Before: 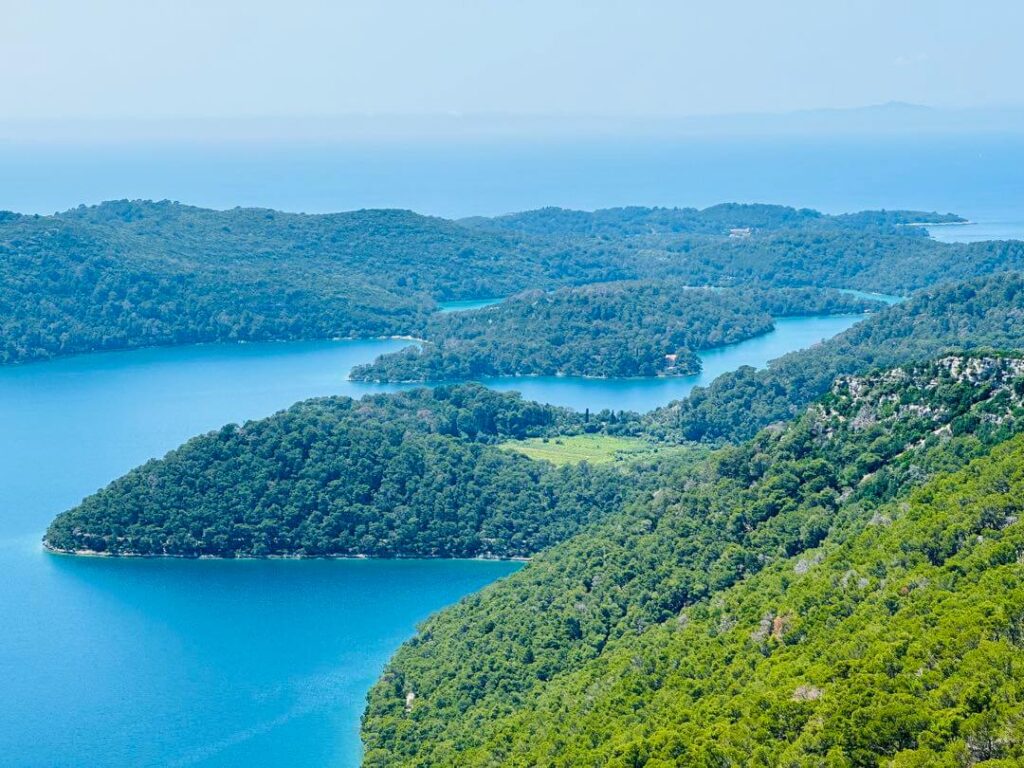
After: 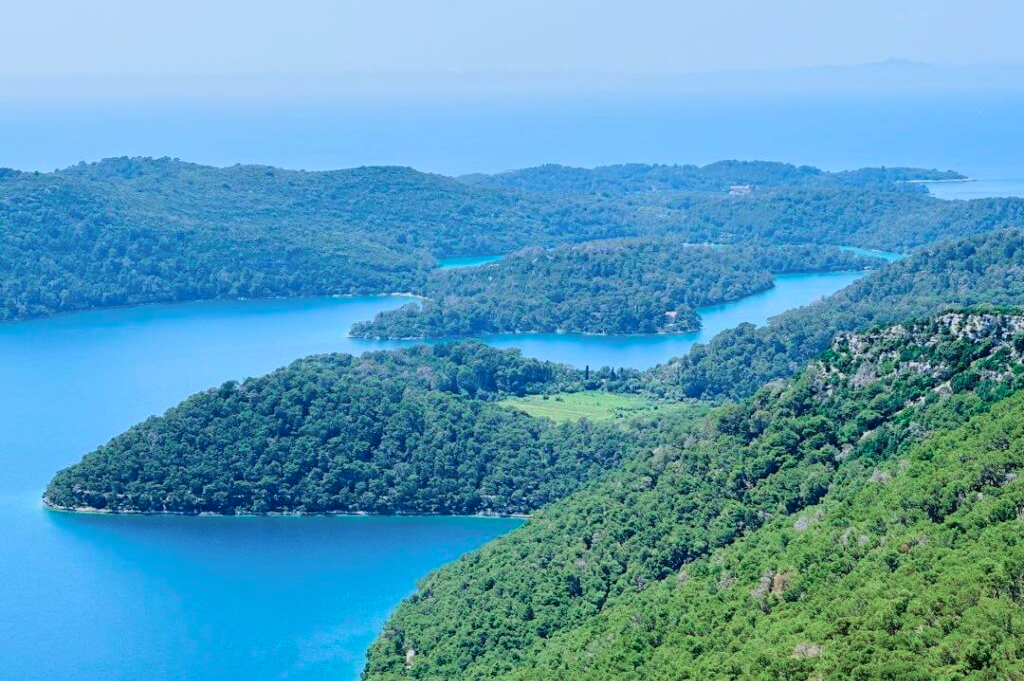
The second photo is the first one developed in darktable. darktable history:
crop and rotate: top 5.609%, bottom 5.609%
tone curve: curves: ch0 [(0, 0.009) (0.105, 0.069) (0.195, 0.154) (0.289, 0.278) (0.384, 0.391) (0.513, 0.53) (0.66, 0.667) (0.895, 0.863) (1, 0.919)]; ch1 [(0, 0) (0.161, 0.092) (0.35, 0.33) (0.403, 0.395) (0.456, 0.469) (0.502, 0.499) (0.519, 0.514) (0.576, 0.587) (0.642, 0.645) (0.701, 0.742) (1, 0.942)]; ch2 [(0, 0) (0.371, 0.362) (0.437, 0.437) (0.501, 0.5) (0.53, 0.528) (0.569, 0.551) (0.619, 0.58) (0.883, 0.752) (1, 0.929)], color space Lab, independent channels, preserve colors none
white balance: red 0.925, blue 1.046
